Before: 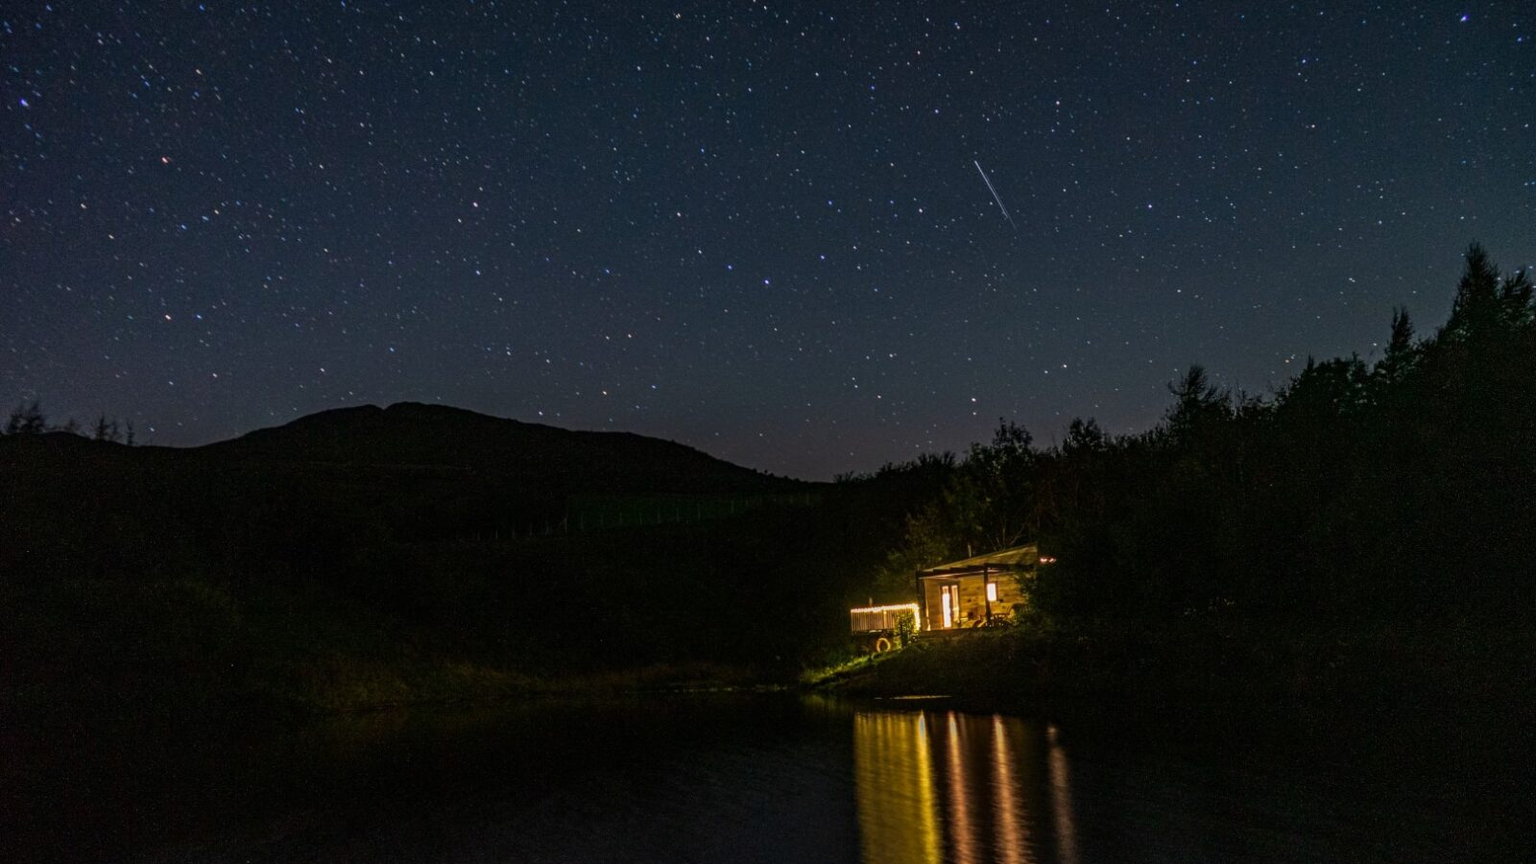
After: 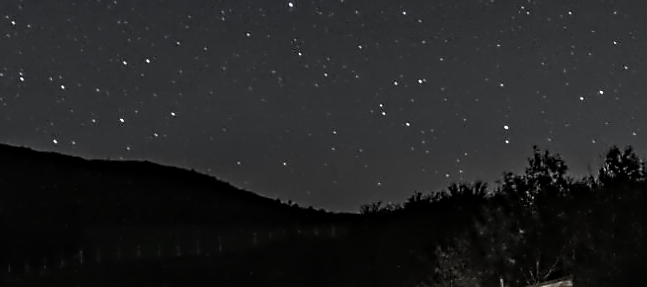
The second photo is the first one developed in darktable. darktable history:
sharpen: radius 1.458, amount 0.398, threshold 1.271
color correction: saturation 0.2
crop: left 31.751%, top 32.172%, right 27.8%, bottom 35.83%
contrast equalizer: octaves 7, y [[0.5, 0.542, 0.583, 0.625, 0.667, 0.708], [0.5 ×6], [0.5 ×6], [0, 0.033, 0.067, 0.1, 0.133, 0.167], [0, 0.05, 0.1, 0.15, 0.2, 0.25]]
